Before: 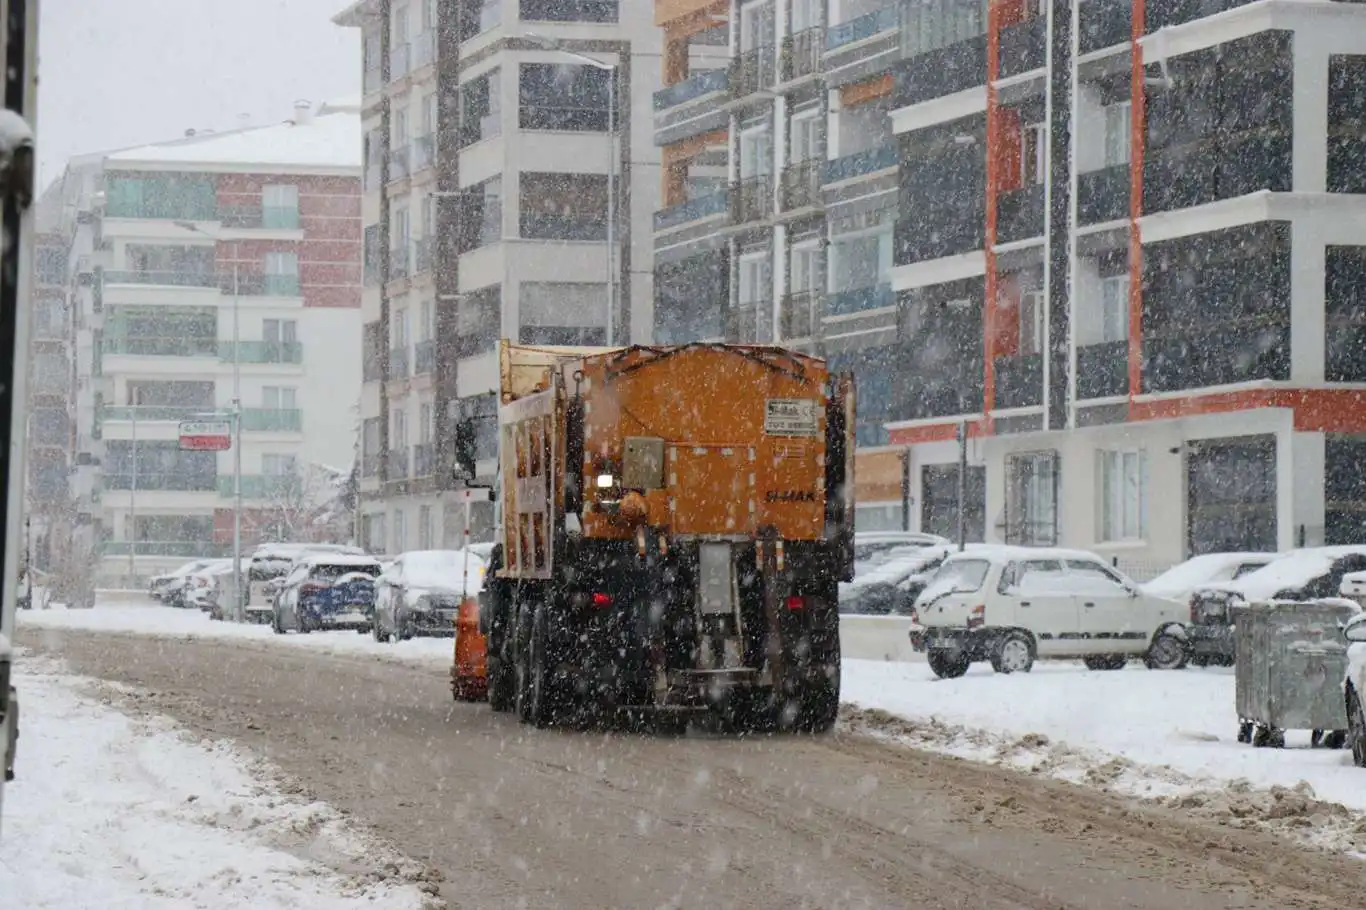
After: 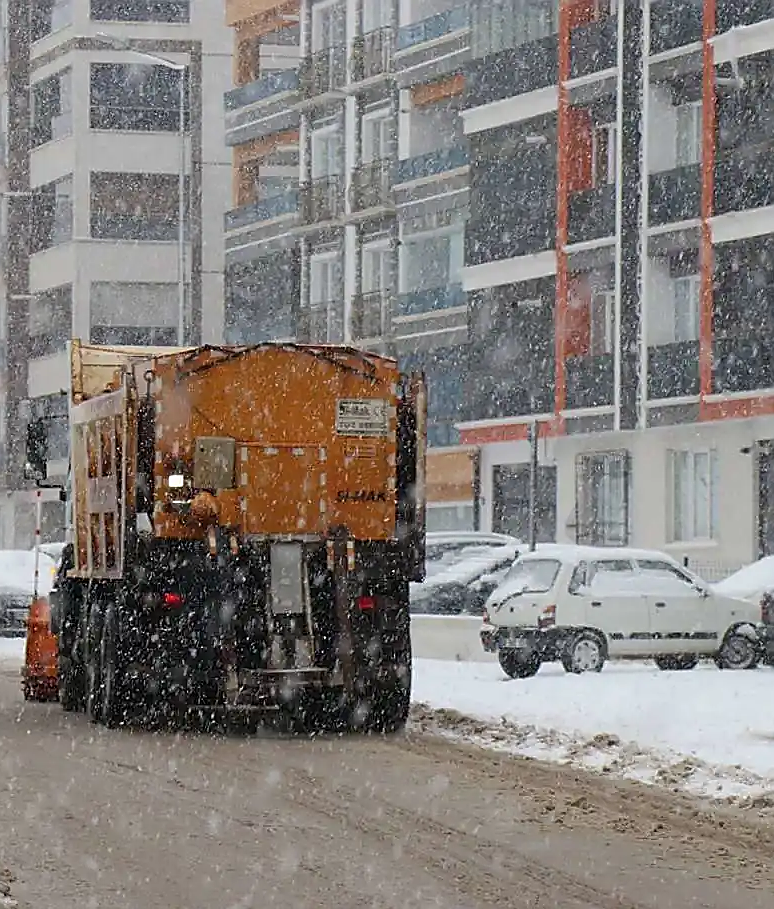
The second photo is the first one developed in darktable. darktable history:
white balance: emerald 1
sharpen: radius 1.4, amount 1.25, threshold 0.7
crop: left 31.458%, top 0%, right 11.876%
